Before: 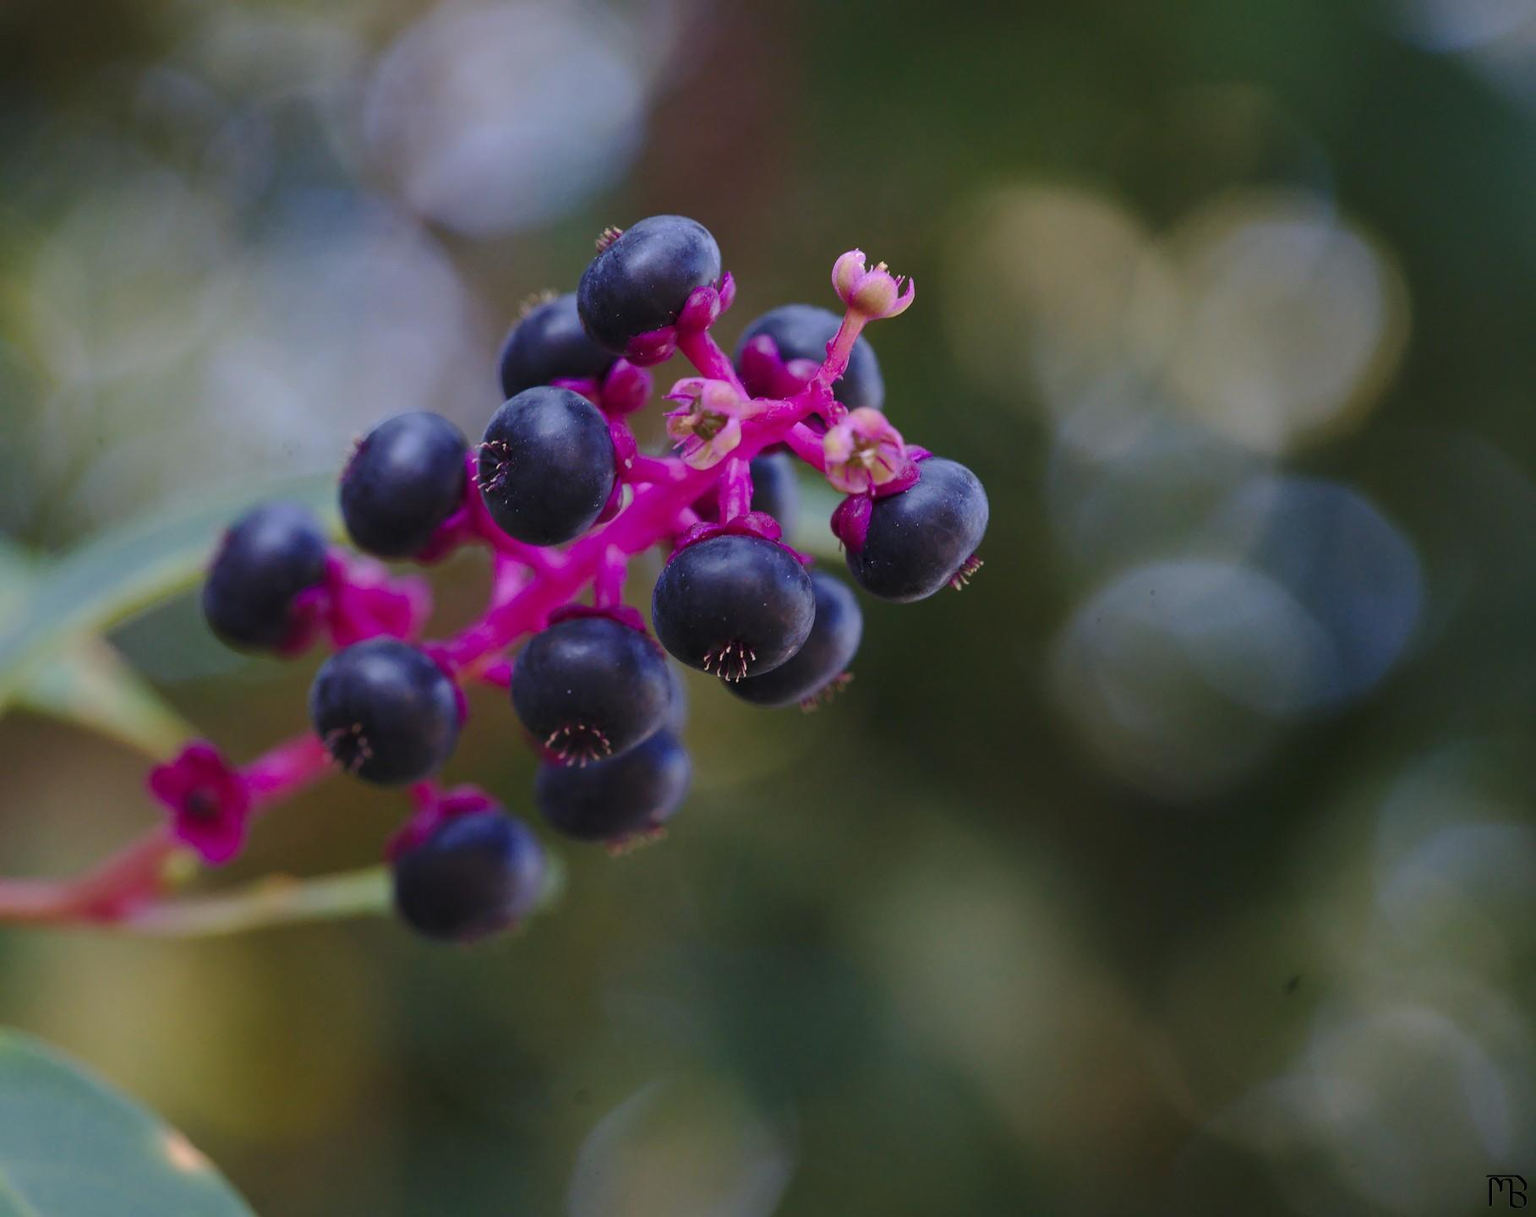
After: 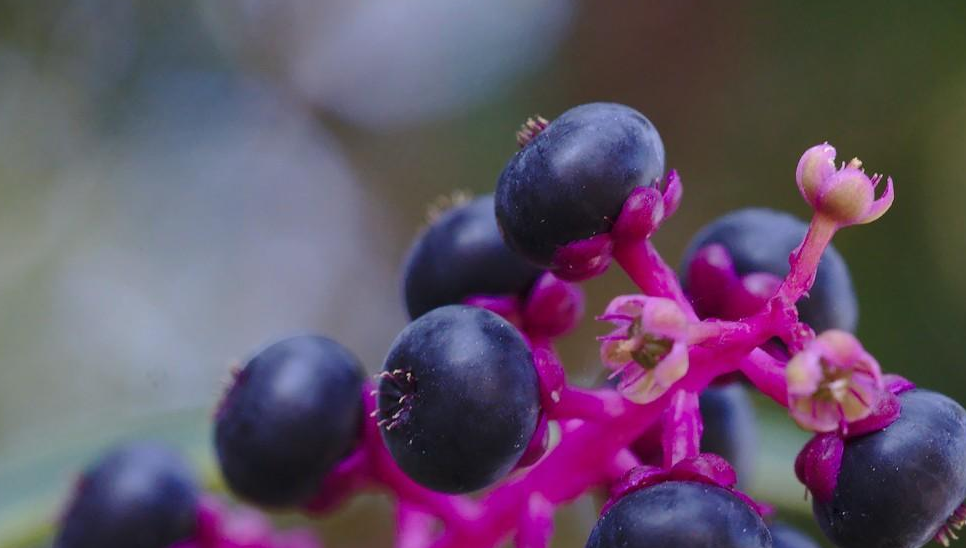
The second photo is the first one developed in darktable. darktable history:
crop: left 10.377%, top 10.616%, right 36.452%, bottom 51.284%
